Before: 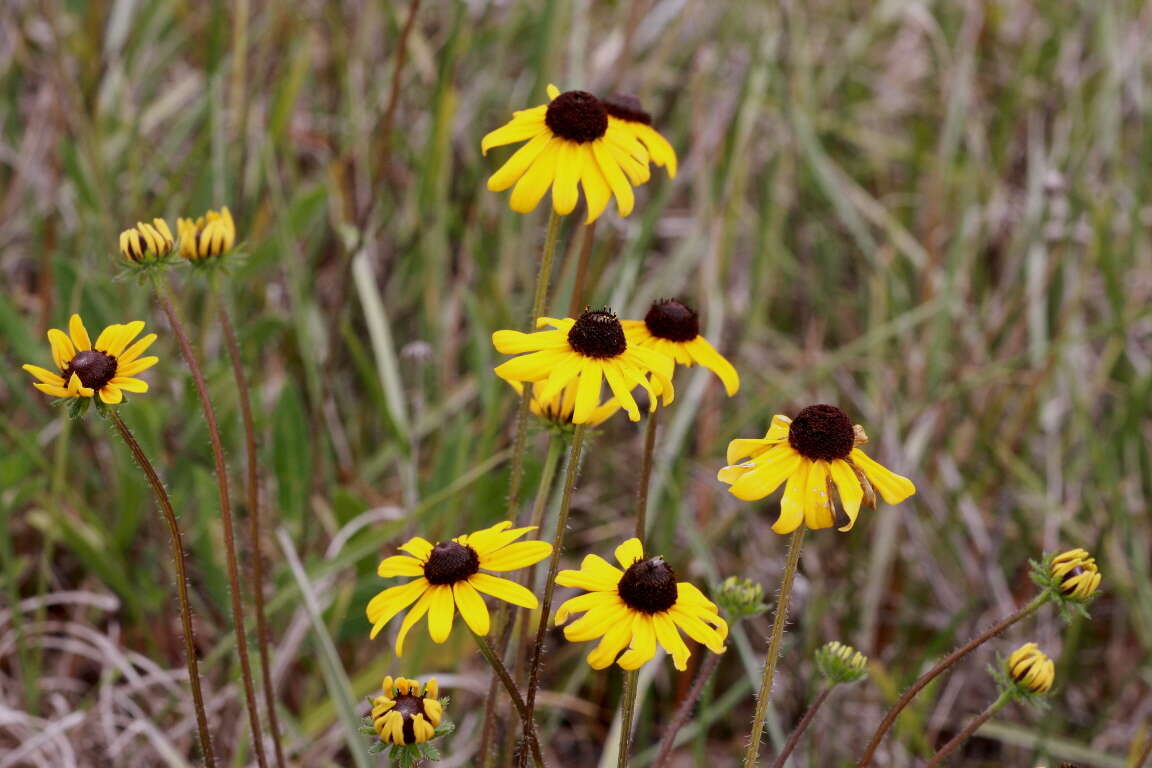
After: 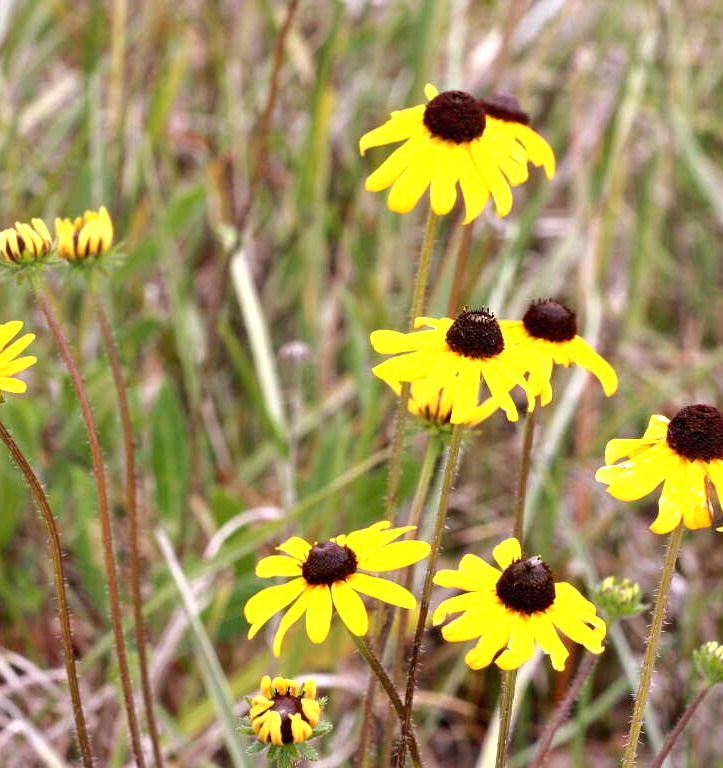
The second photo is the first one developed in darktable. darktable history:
tone equalizer: -8 EV -1.84 EV, -7 EV -1.16 EV, -6 EV -1.62 EV, smoothing diameter 25%, edges refinement/feathering 10, preserve details guided filter
crop: left 10.644%, right 26.528%
exposure: black level correction 0, exposure 1.1 EV, compensate highlight preservation false
